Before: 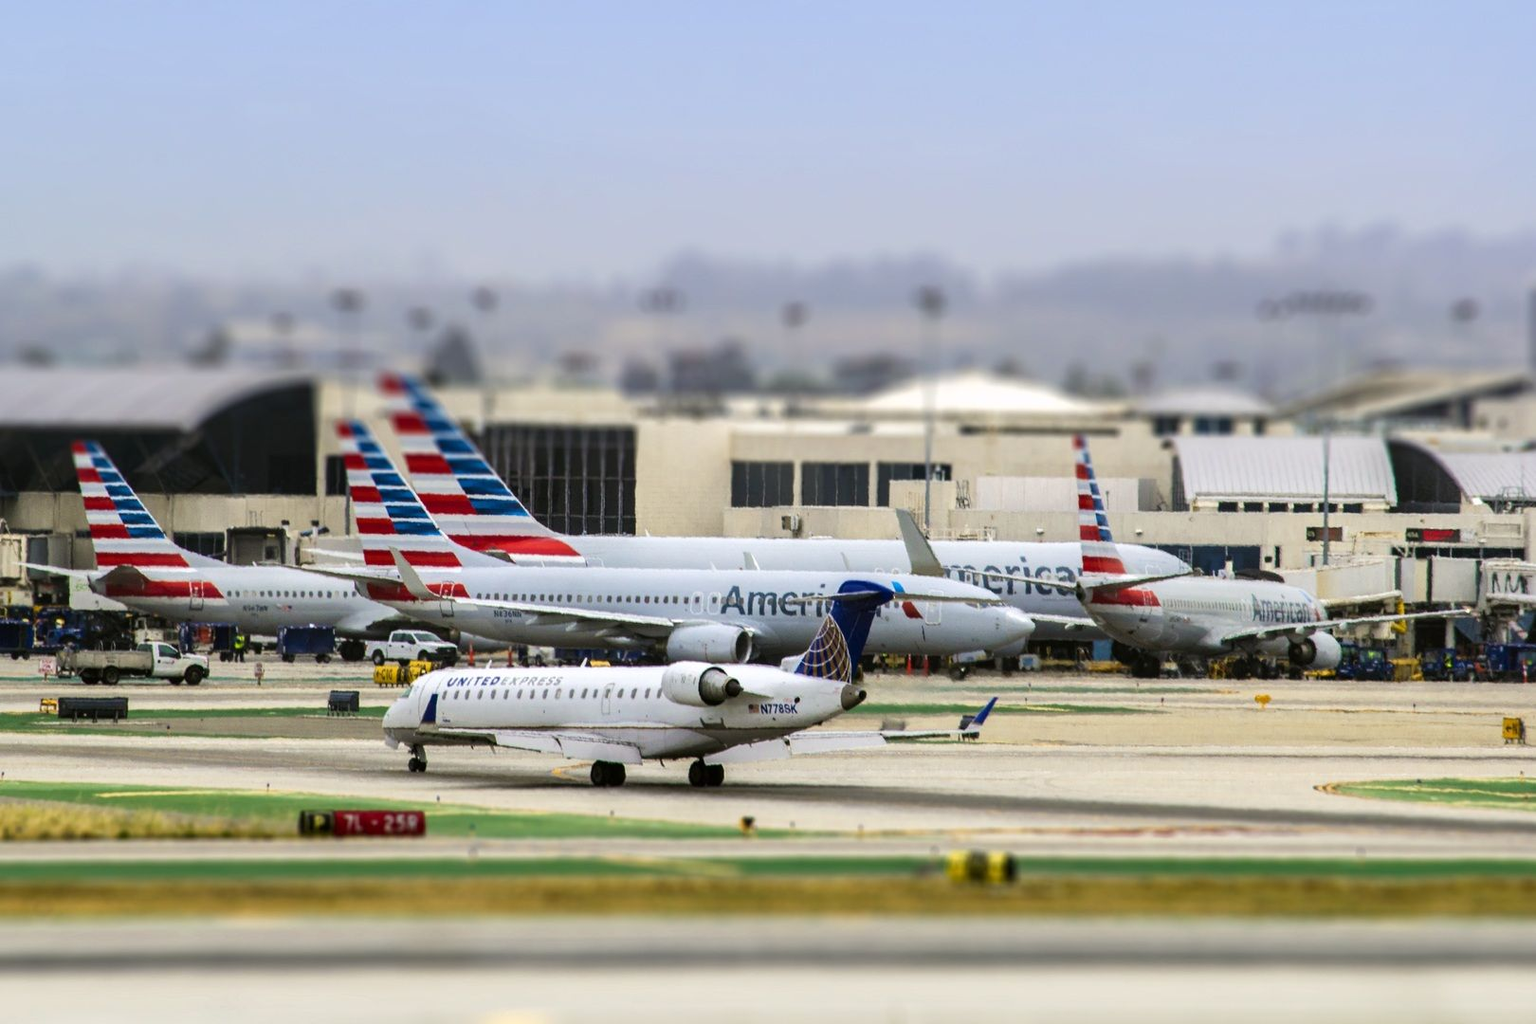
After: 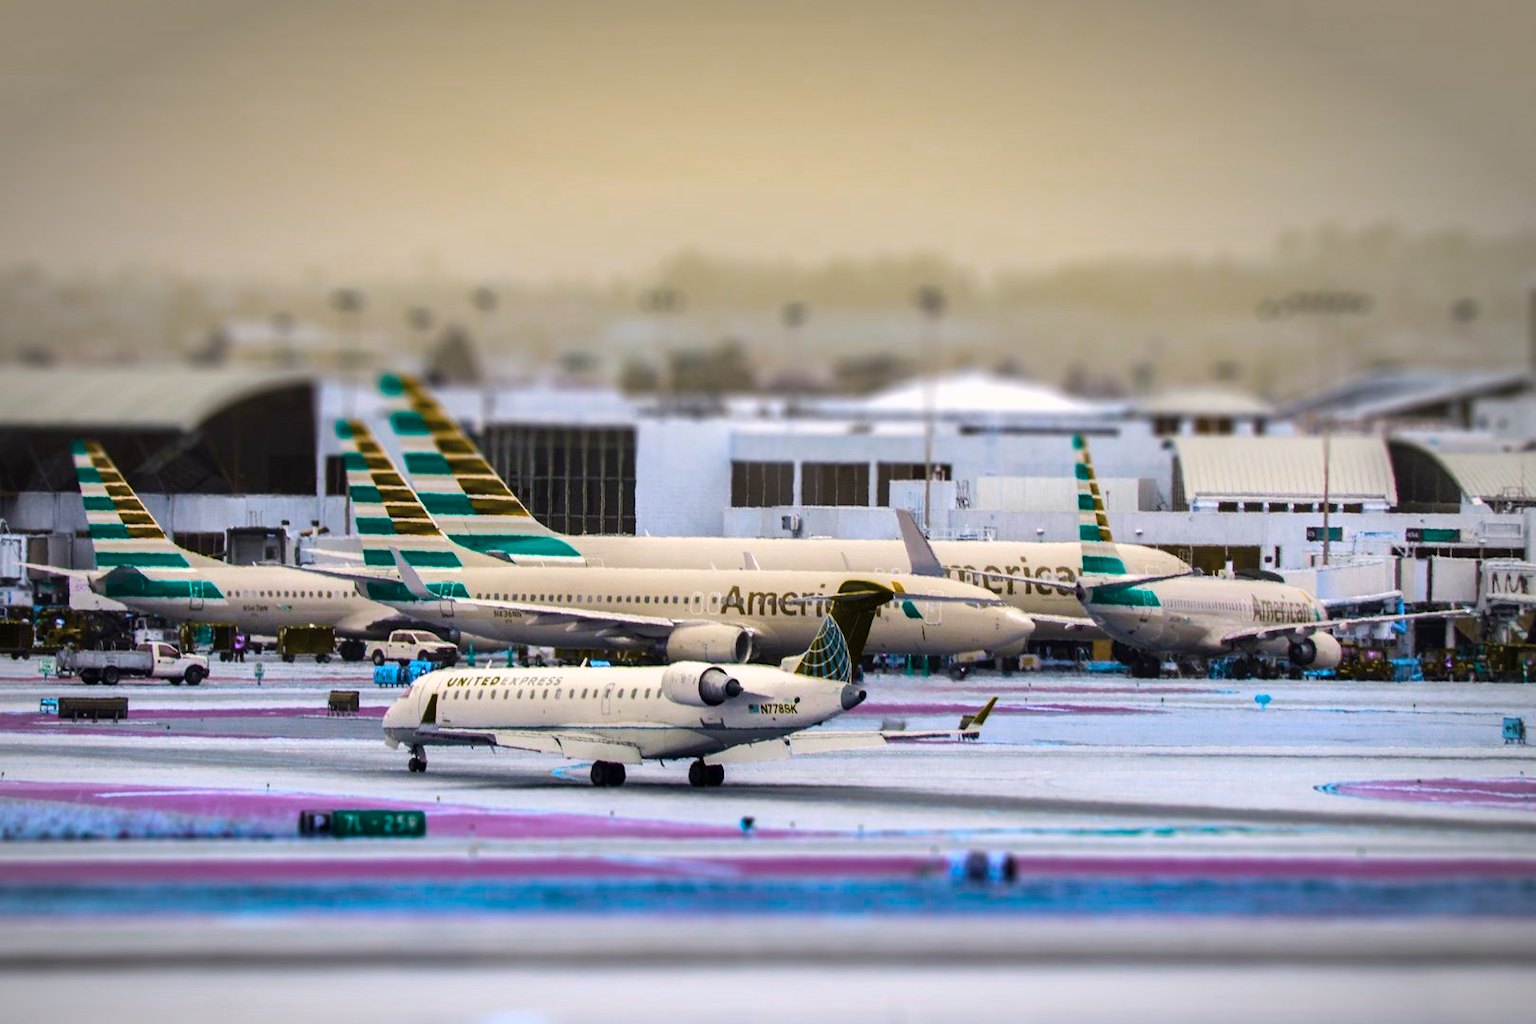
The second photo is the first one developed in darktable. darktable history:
color correction: highlights a* 5.52, highlights b* 5.17, saturation 0.679
vignetting: center (-0.035, 0.153), automatic ratio true, unbound false
color balance rgb: linear chroma grading › global chroma 24.473%, perceptual saturation grading › global saturation 19.882%, hue shift 177.53°, global vibrance 49.556%, contrast 0.283%
